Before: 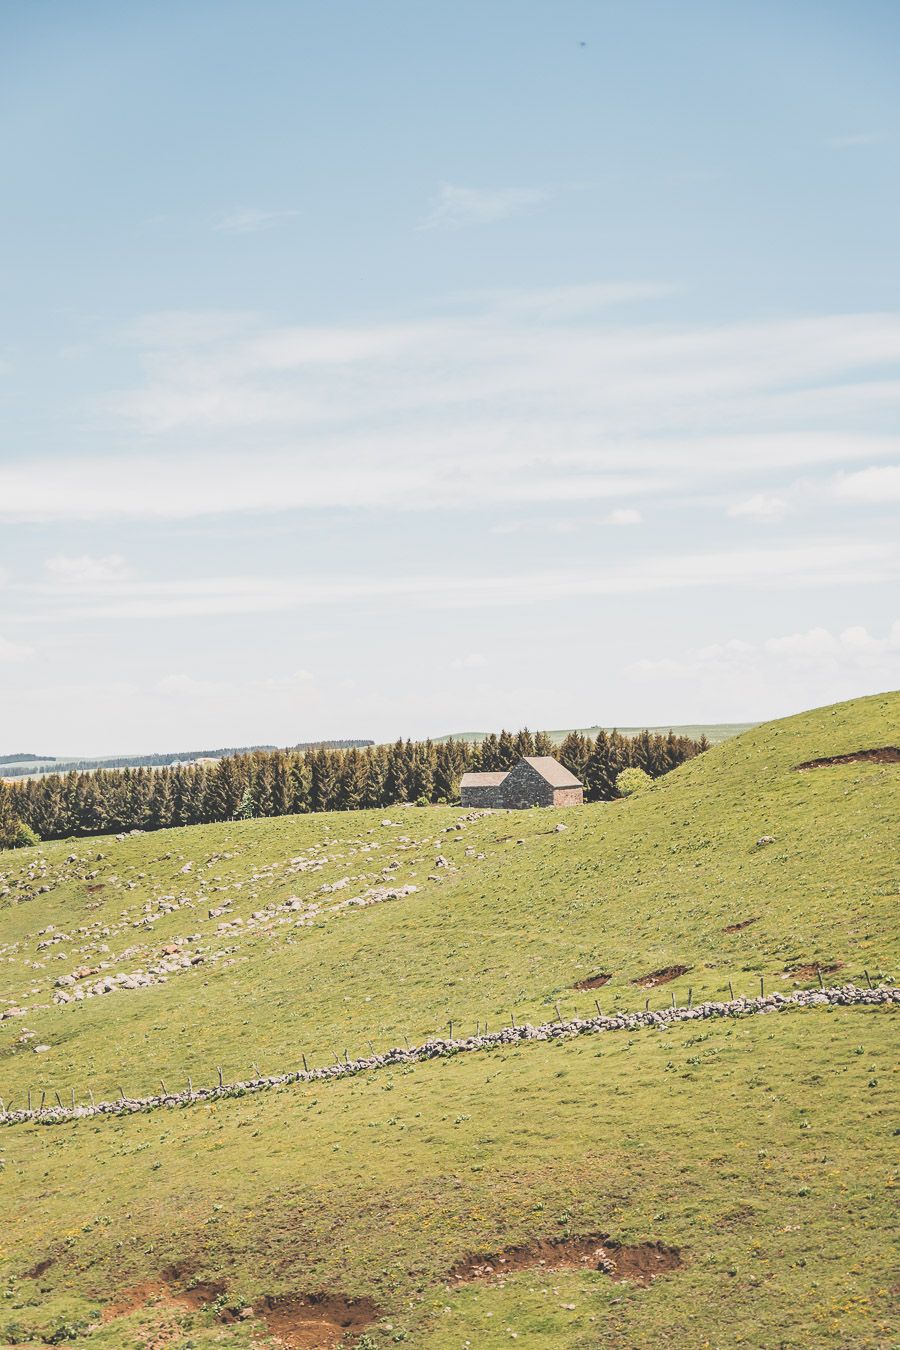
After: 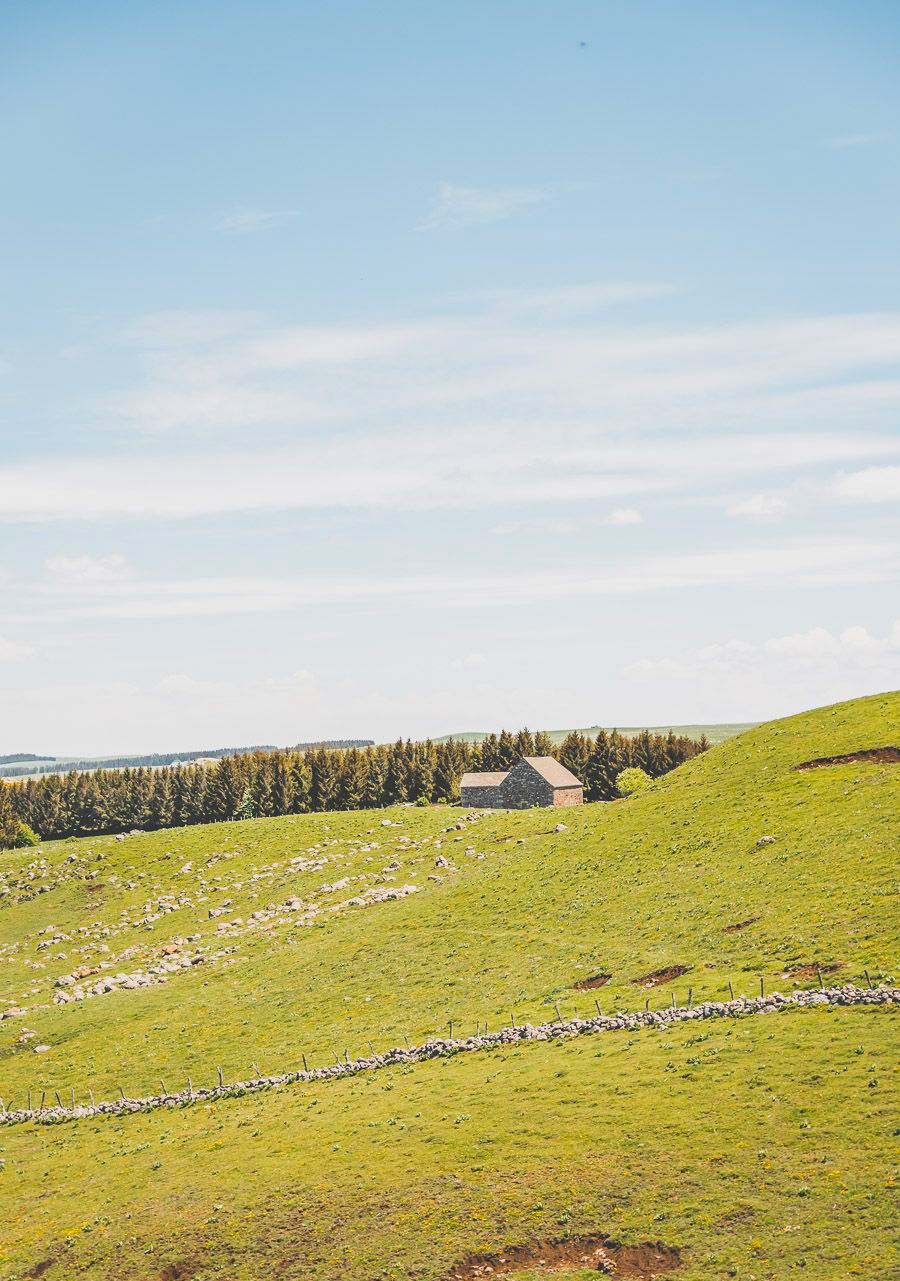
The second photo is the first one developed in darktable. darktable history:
color balance rgb: perceptual saturation grading › global saturation 34.05%, global vibrance 5.56%
crop and rotate: top 0%, bottom 5.097%
